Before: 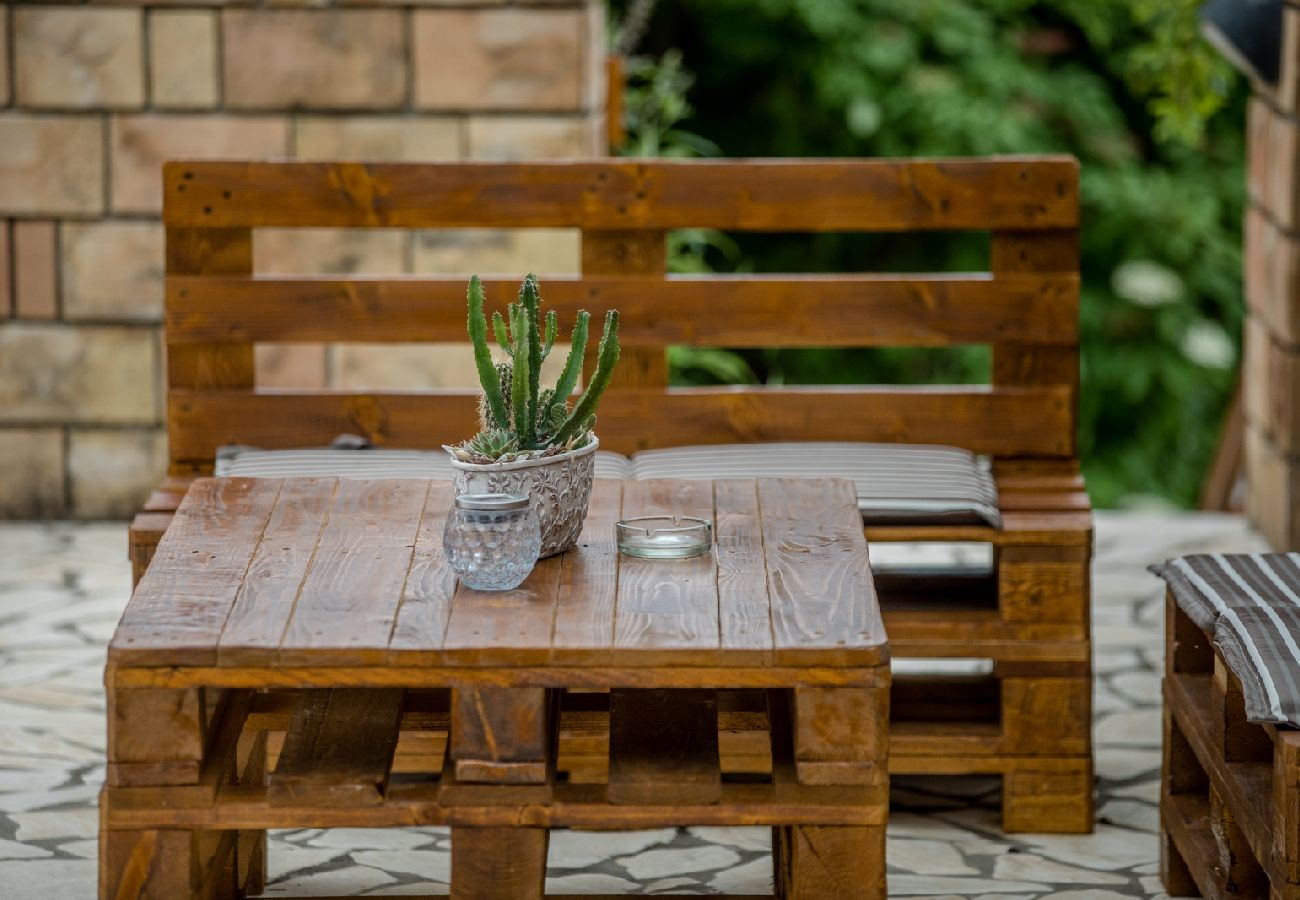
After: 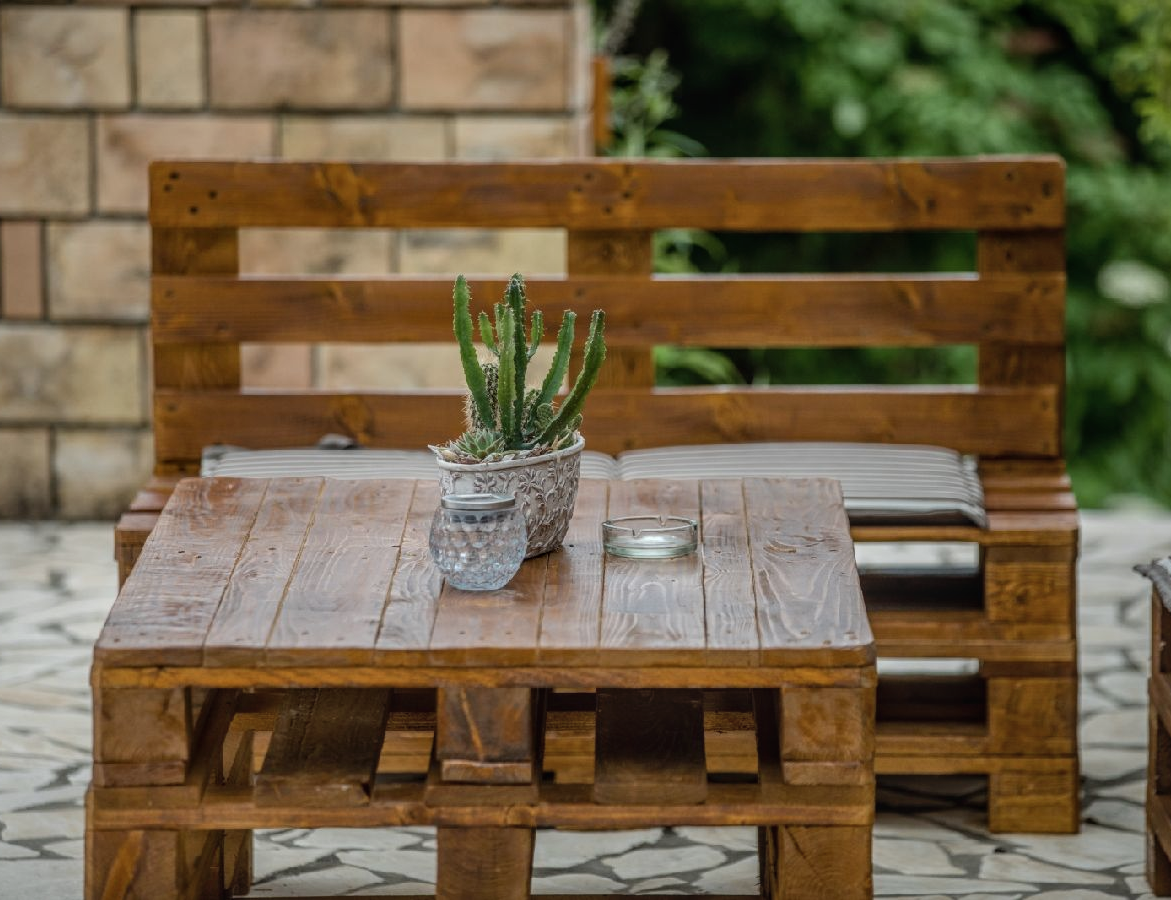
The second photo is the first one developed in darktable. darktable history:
local contrast: on, module defaults
crop and rotate: left 1.088%, right 8.807%
contrast brightness saturation: contrast -0.1, saturation -0.1
